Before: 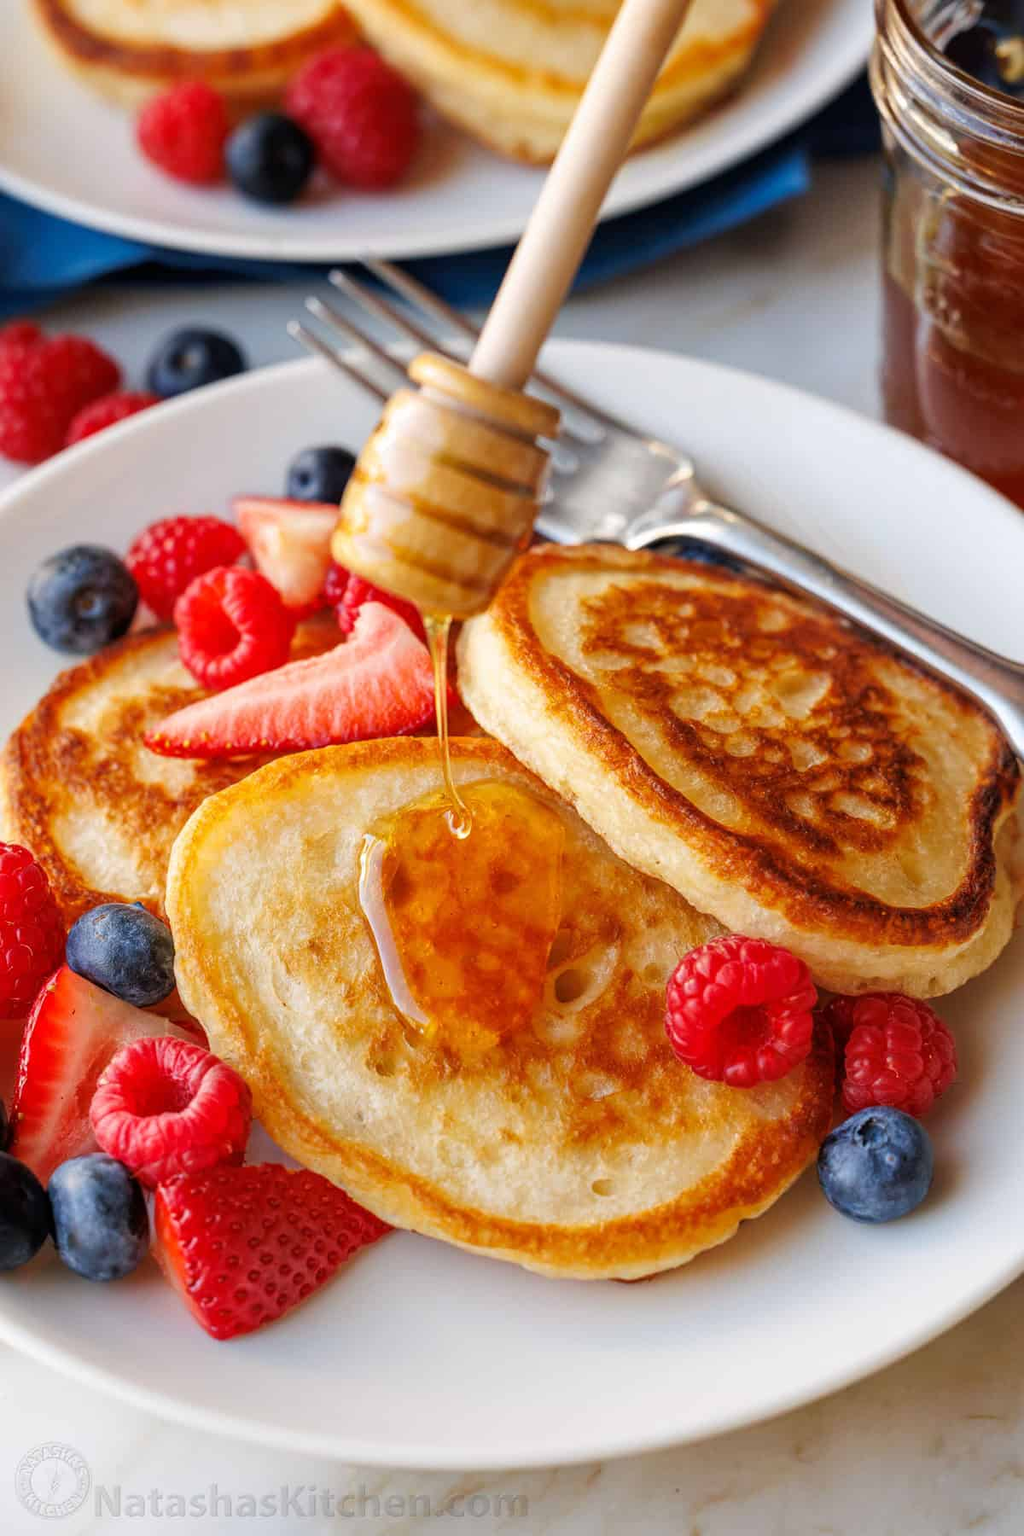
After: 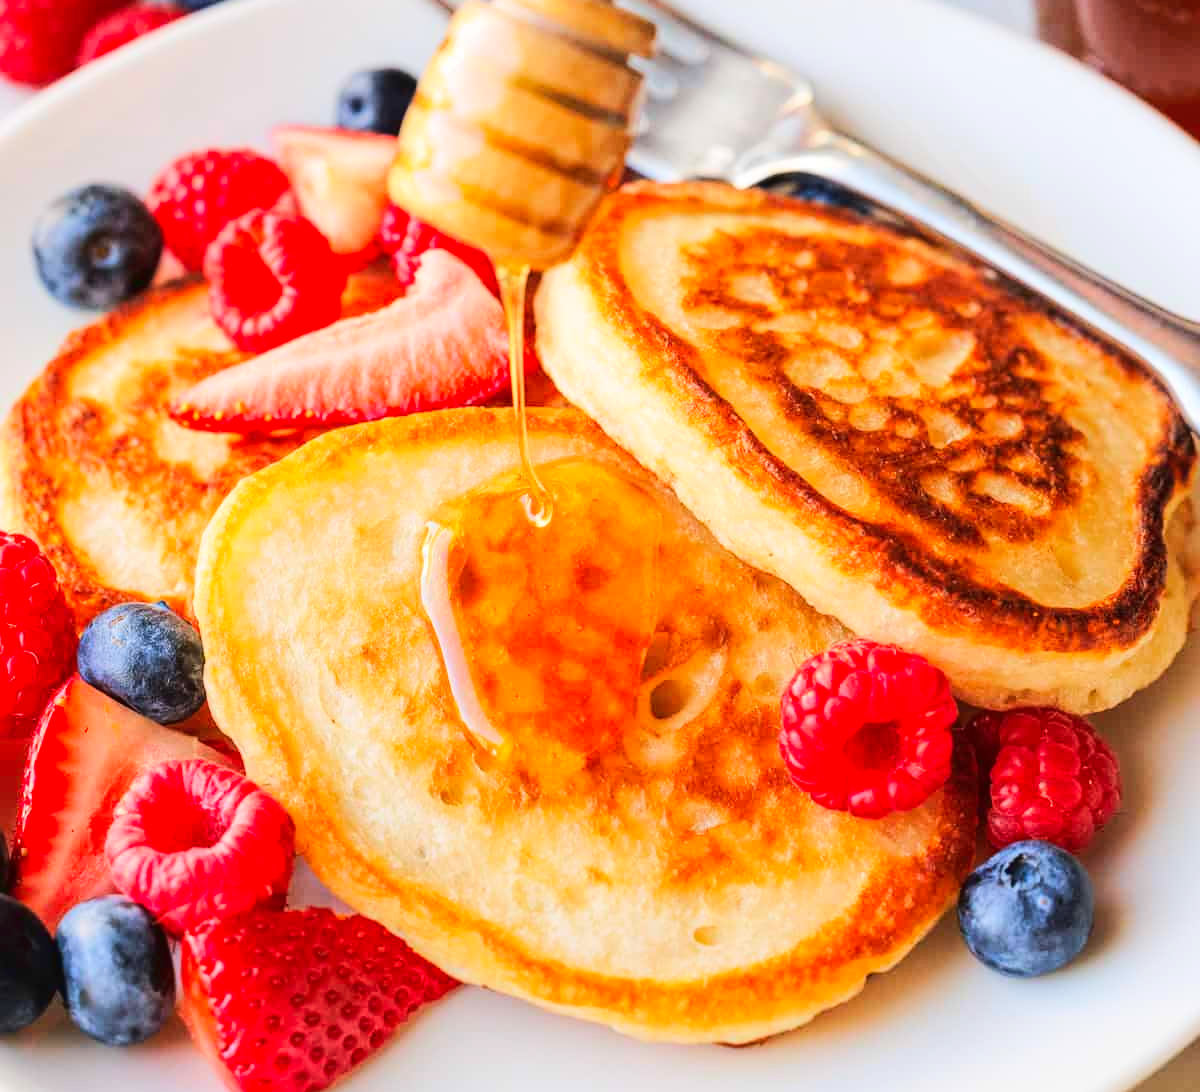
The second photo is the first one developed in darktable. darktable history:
tone curve: curves: ch0 [(0, 0.026) (0.146, 0.158) (0.272, 0.34) (0.453, 0.627) (0.687, 0.829) (1, 1)], color space Lab, linked channels, preserve colors none
crop and rotate: top 25.357%, bottom 13.942%
